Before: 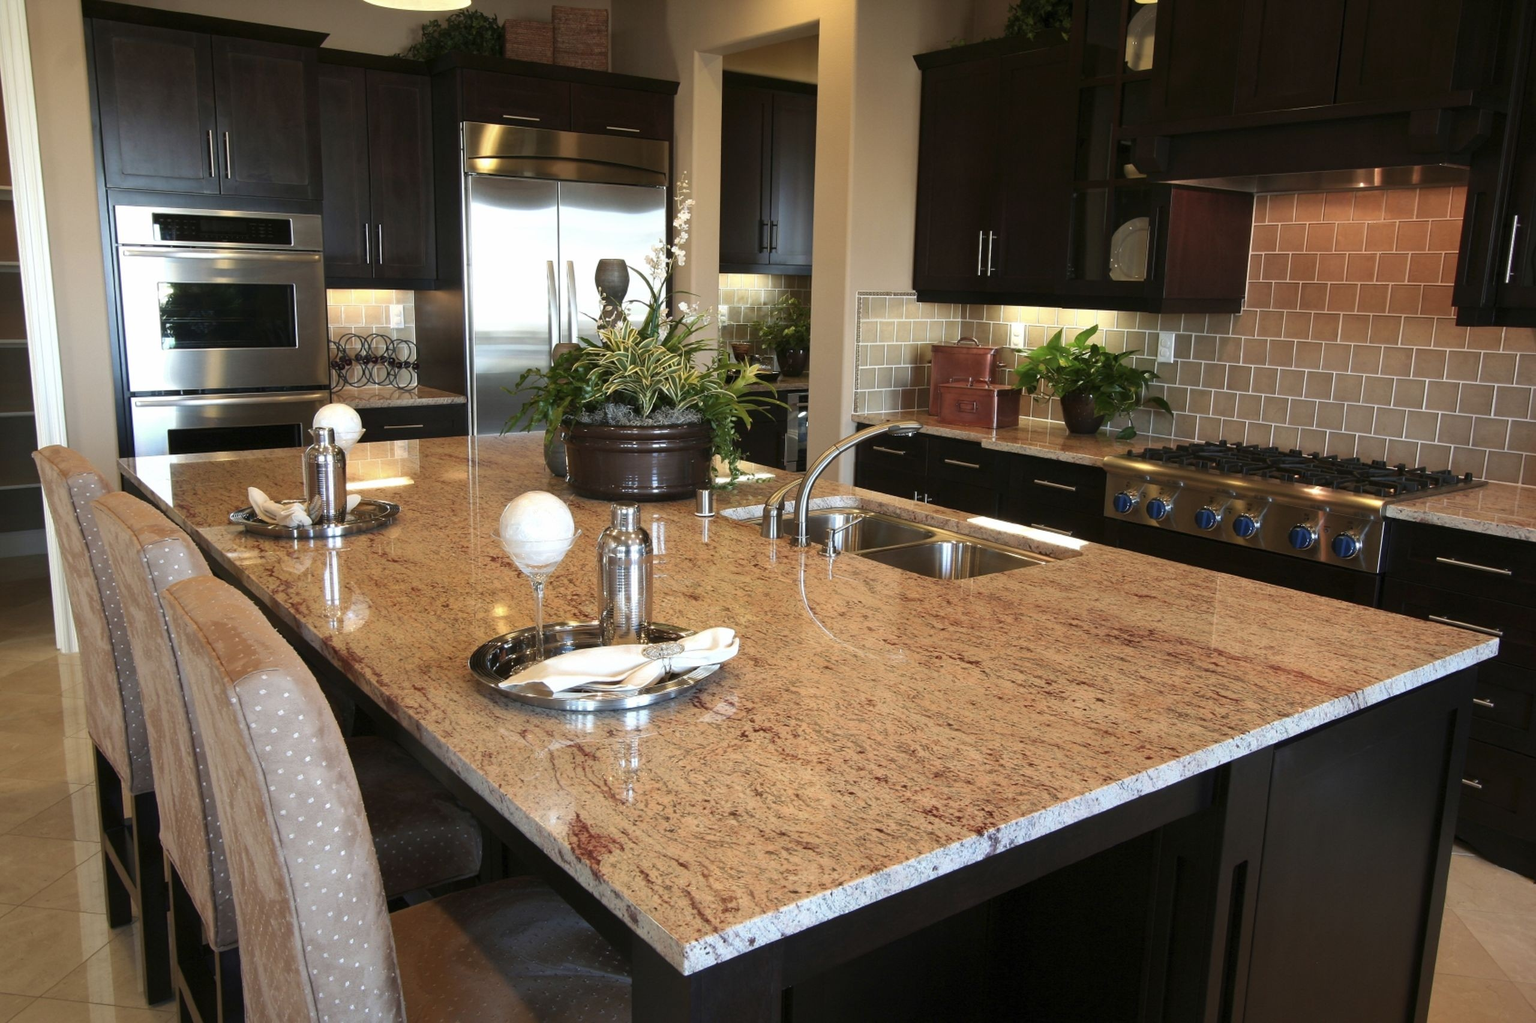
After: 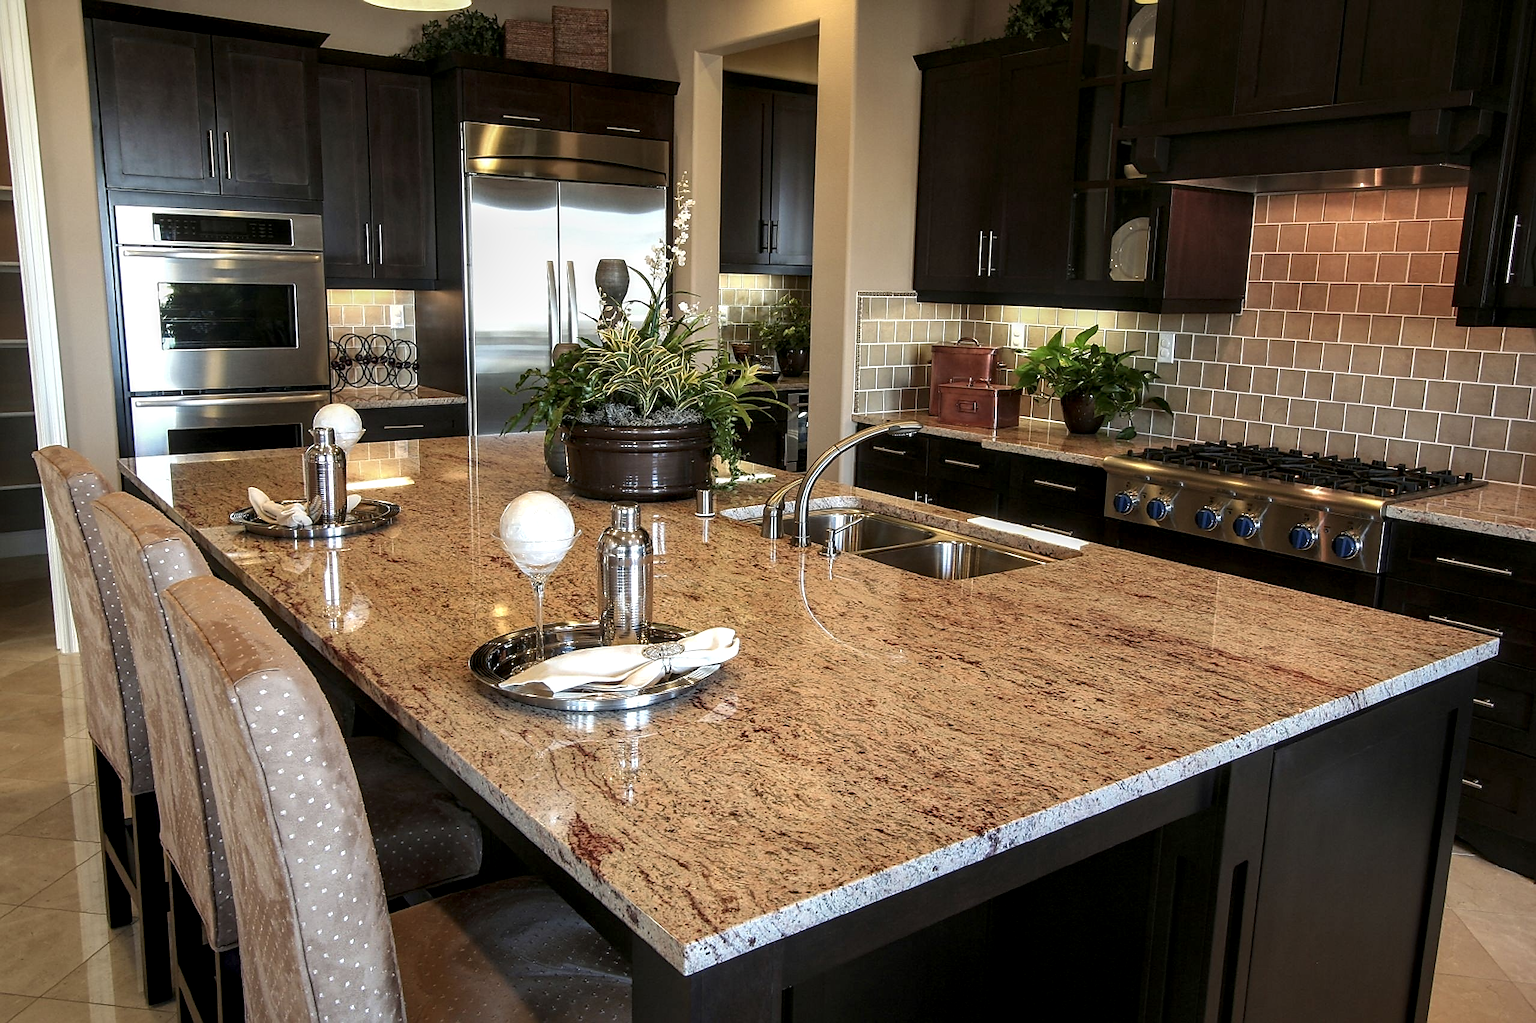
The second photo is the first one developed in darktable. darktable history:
local contrast: highlights 20%, detail 150%
sharpen: radius 1.4, amount 1.25, threshold 0.7
